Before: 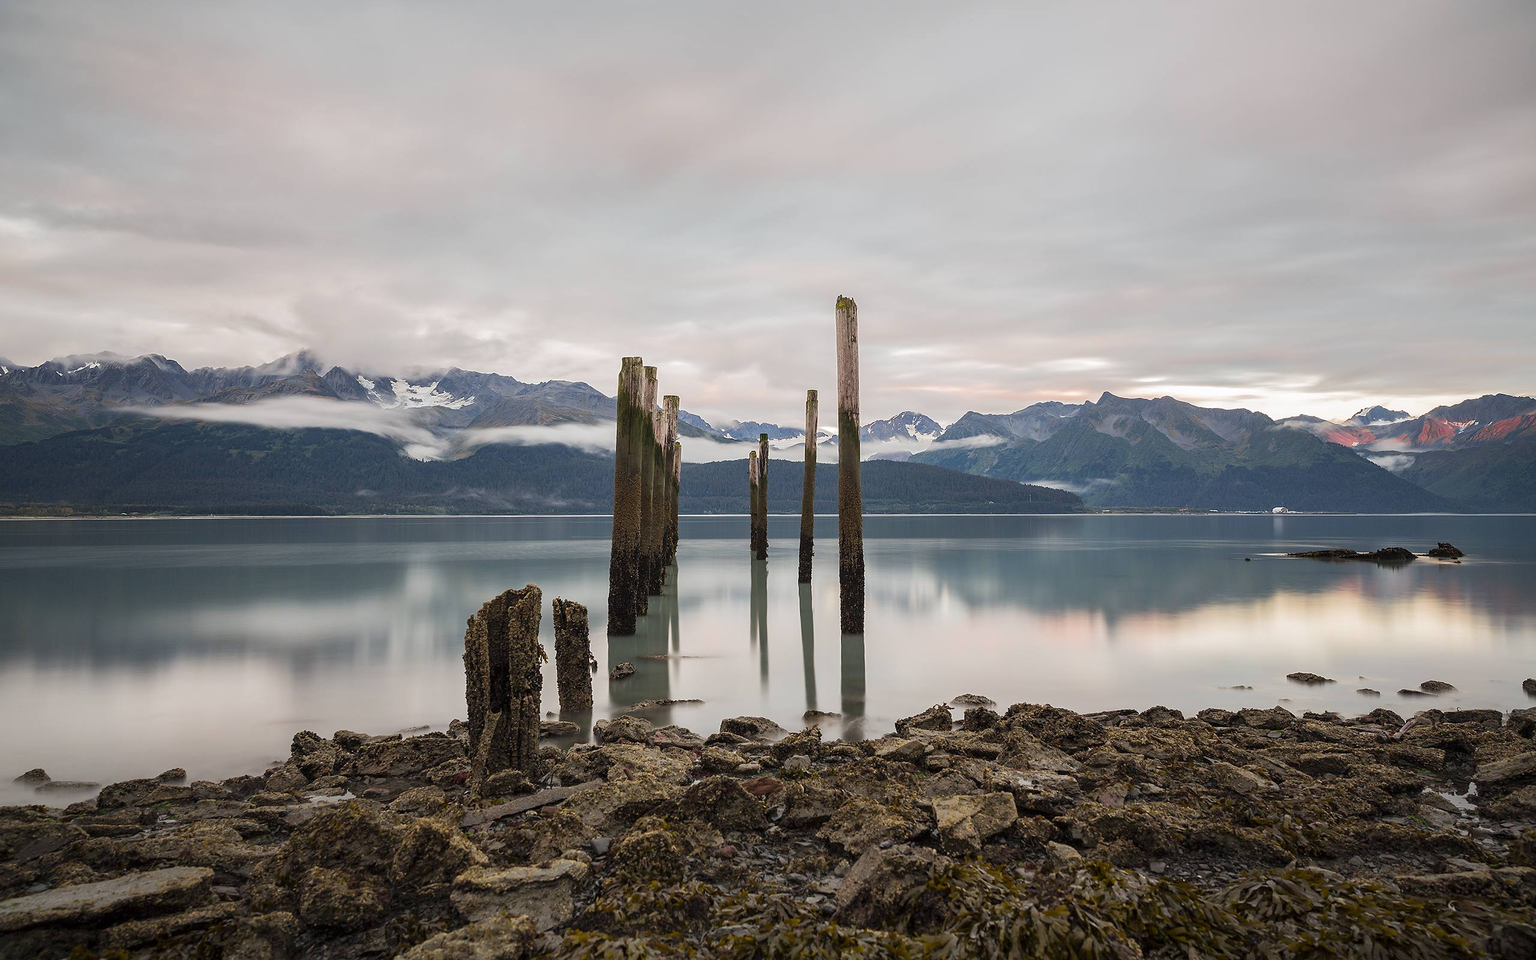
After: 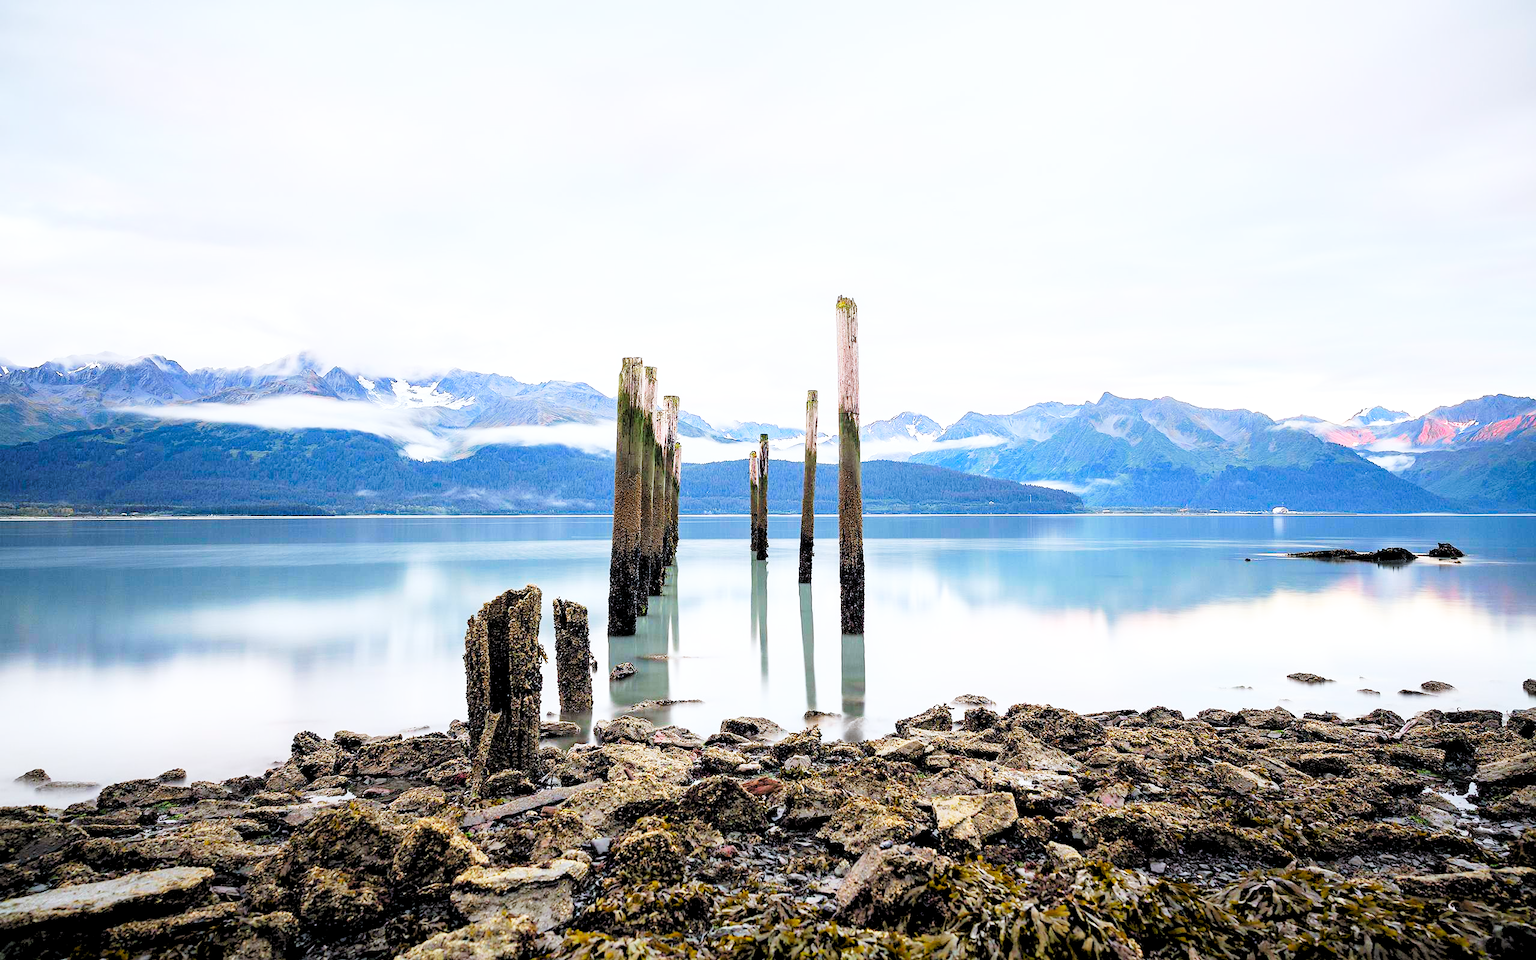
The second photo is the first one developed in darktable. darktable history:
base curve: curves: ch0 [(0, 0) (0.007, 0.004) (0.027, 0.03) (0.046, 0.07) (0.207, 0.54) (0.442, 0.872) (0.673, 0.972) (1, 1)], preserve colors none
color calibration: x 0.37, y 0.382, temperature 4313.32 K
levels: levels [0.093, 0.434, 0.988]
